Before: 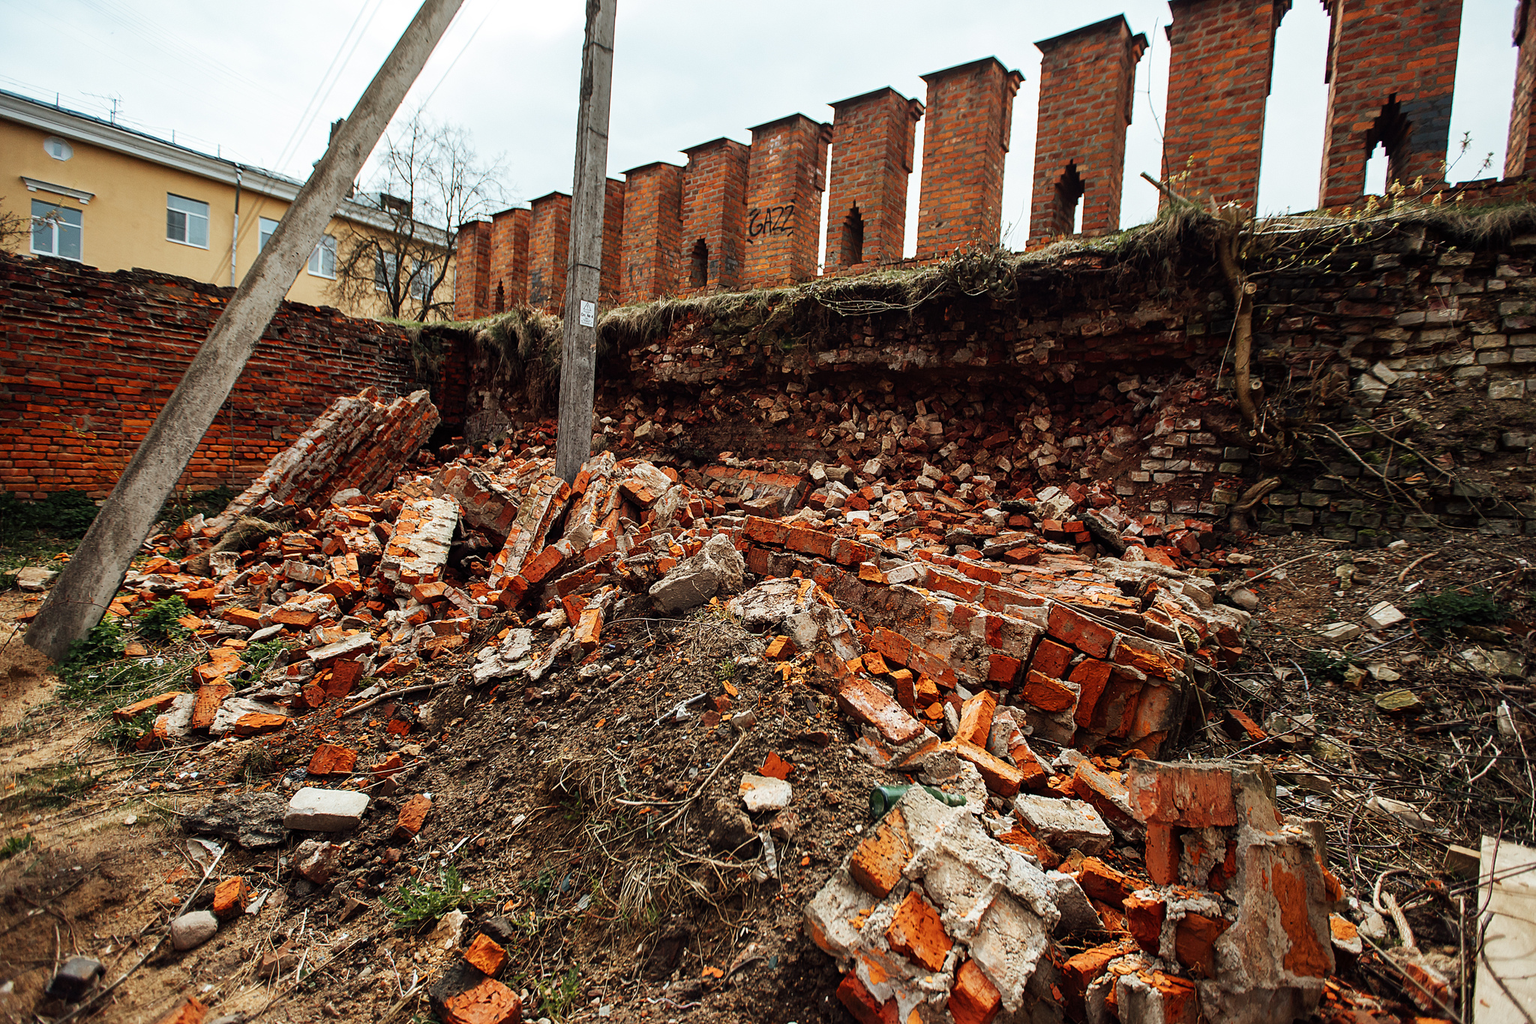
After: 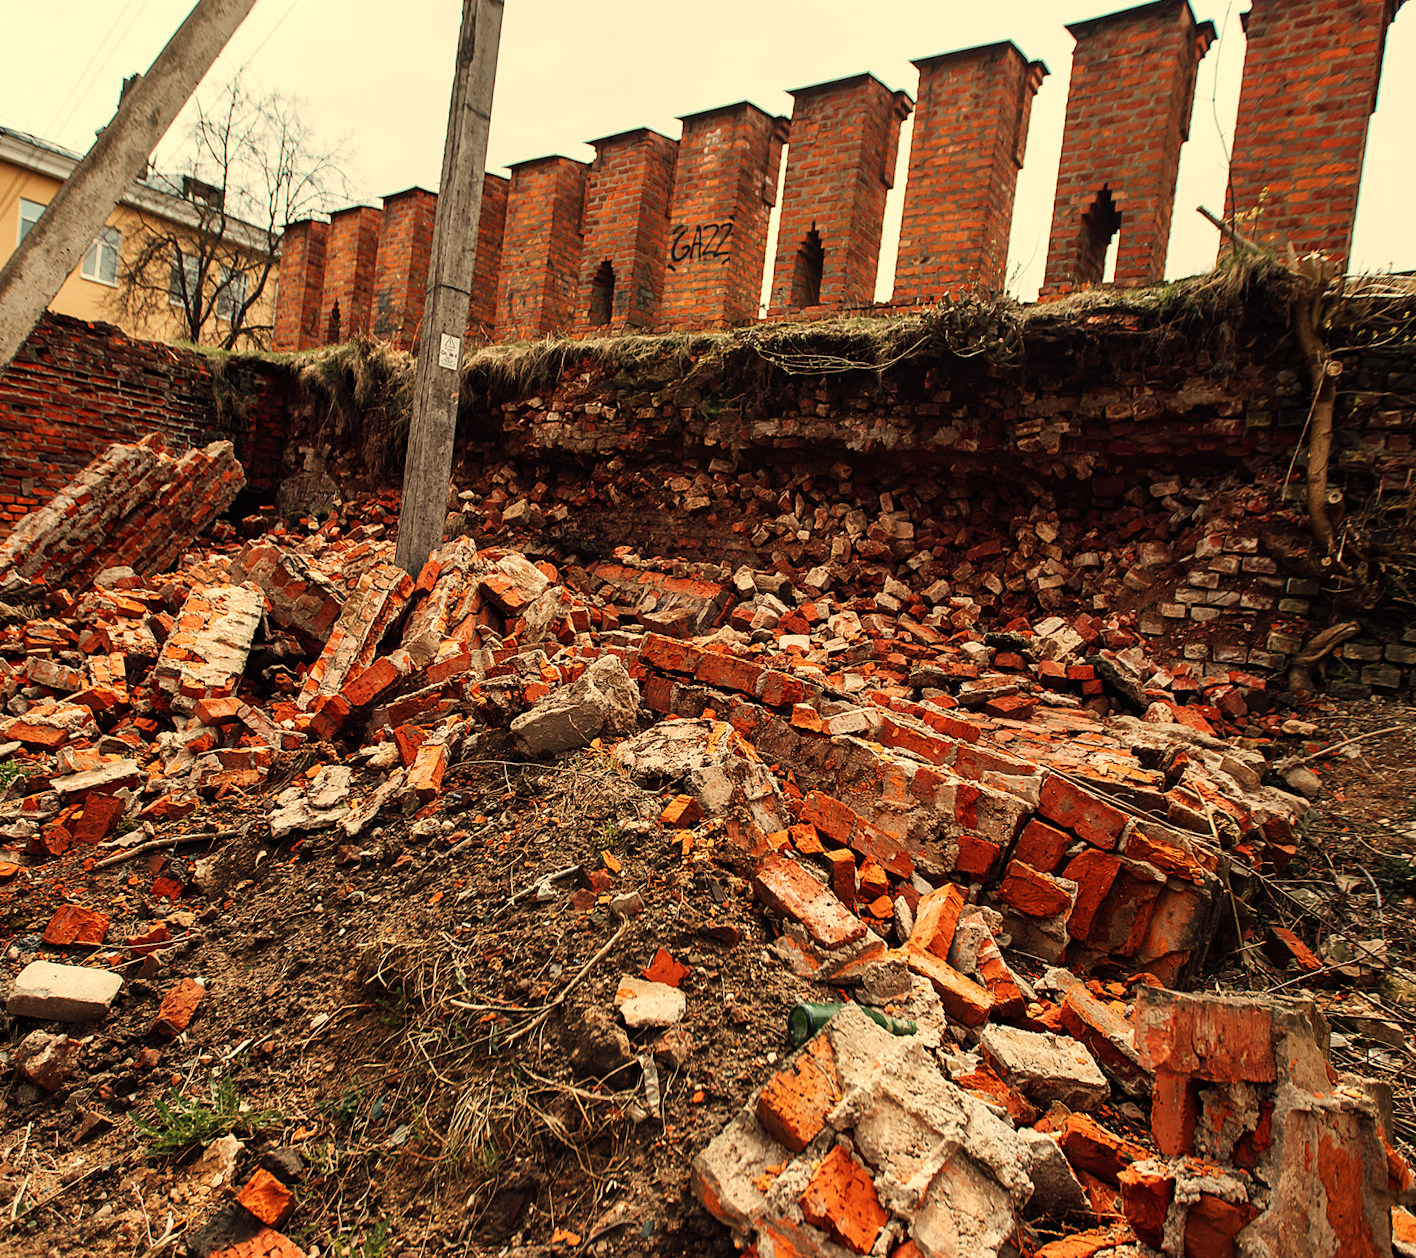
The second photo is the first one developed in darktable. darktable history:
white balance: red 1.138, green 0.996, blue 0.812
crop and rotate: angle -3.27°, left 14.277%, top 0.028%, right 10.766%, bottom 0.028%
